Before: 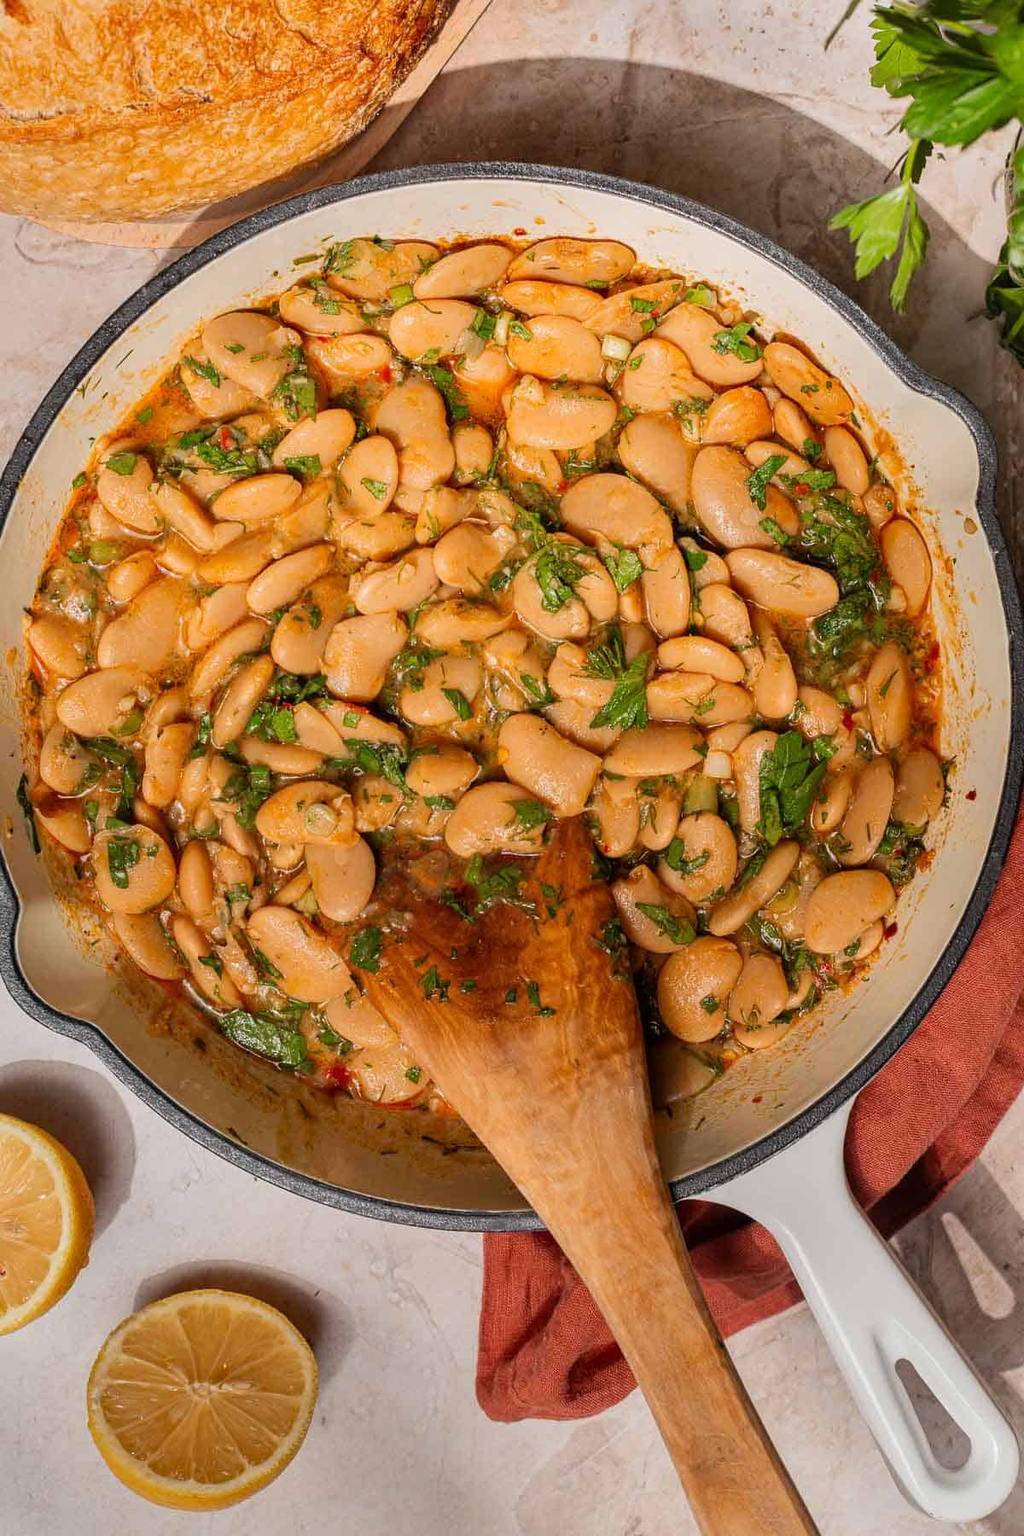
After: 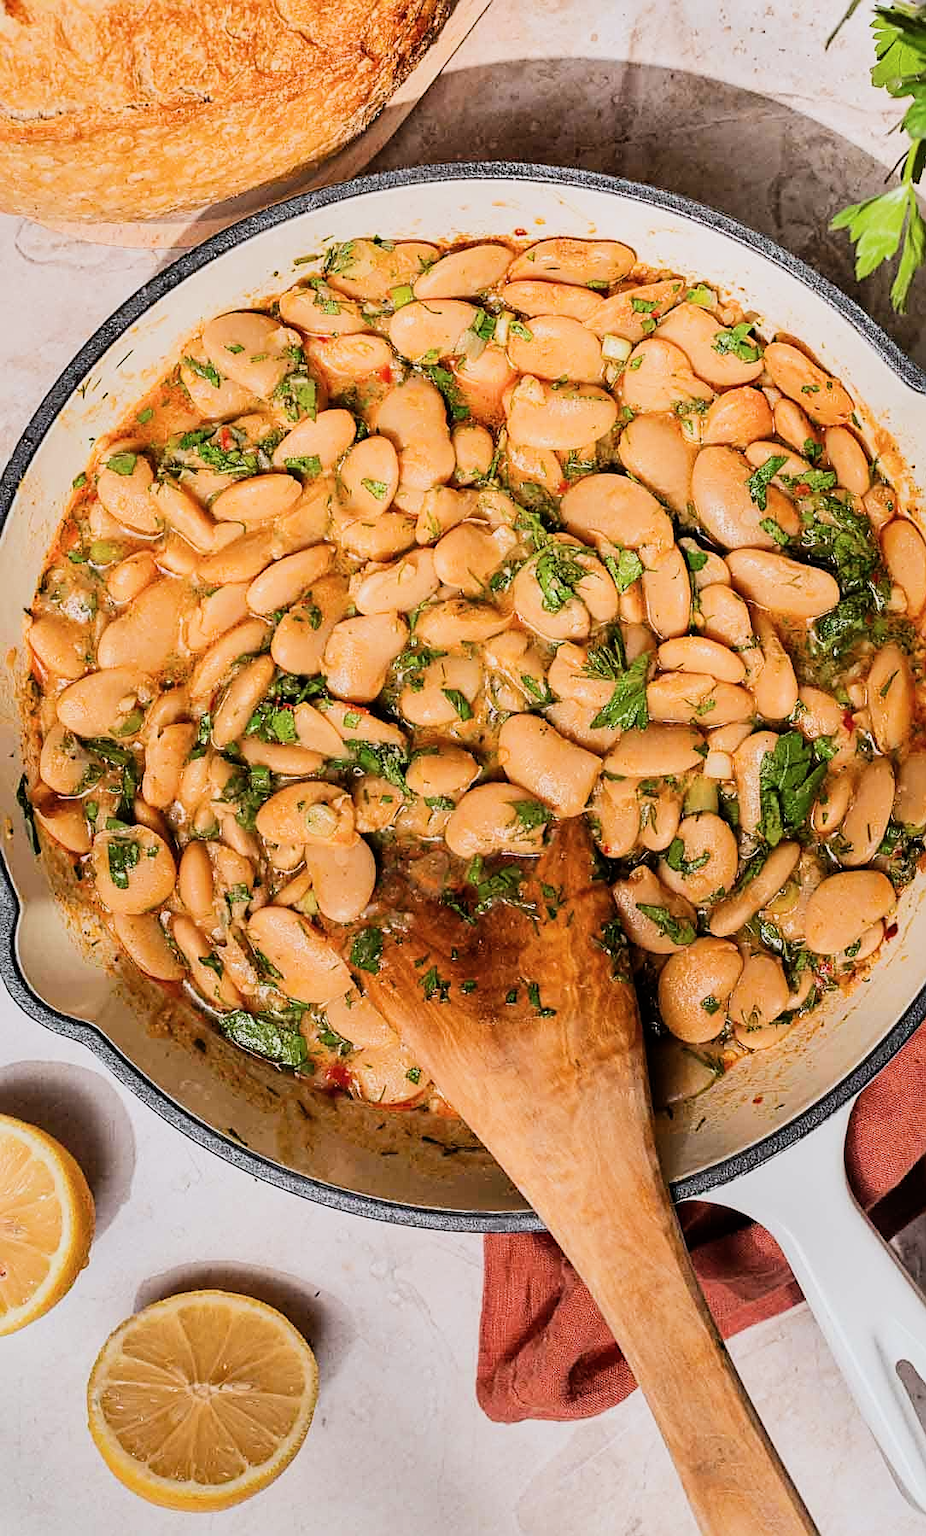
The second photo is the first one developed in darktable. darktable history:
sharpen: on, module defaults
crop: right 9.509%, bottom 0.031%
contrast brightness saturation: saturation -0.05
exposure: exposure 0.507 EV, compensate highlight preservation false
filmic rgb: black relative exposure -7.5 EV, white relative exposure 5 EV, hardness 3.31, contrast 1.3, contrast in shadows safe
white balance: red 0.983, blue 1.036
